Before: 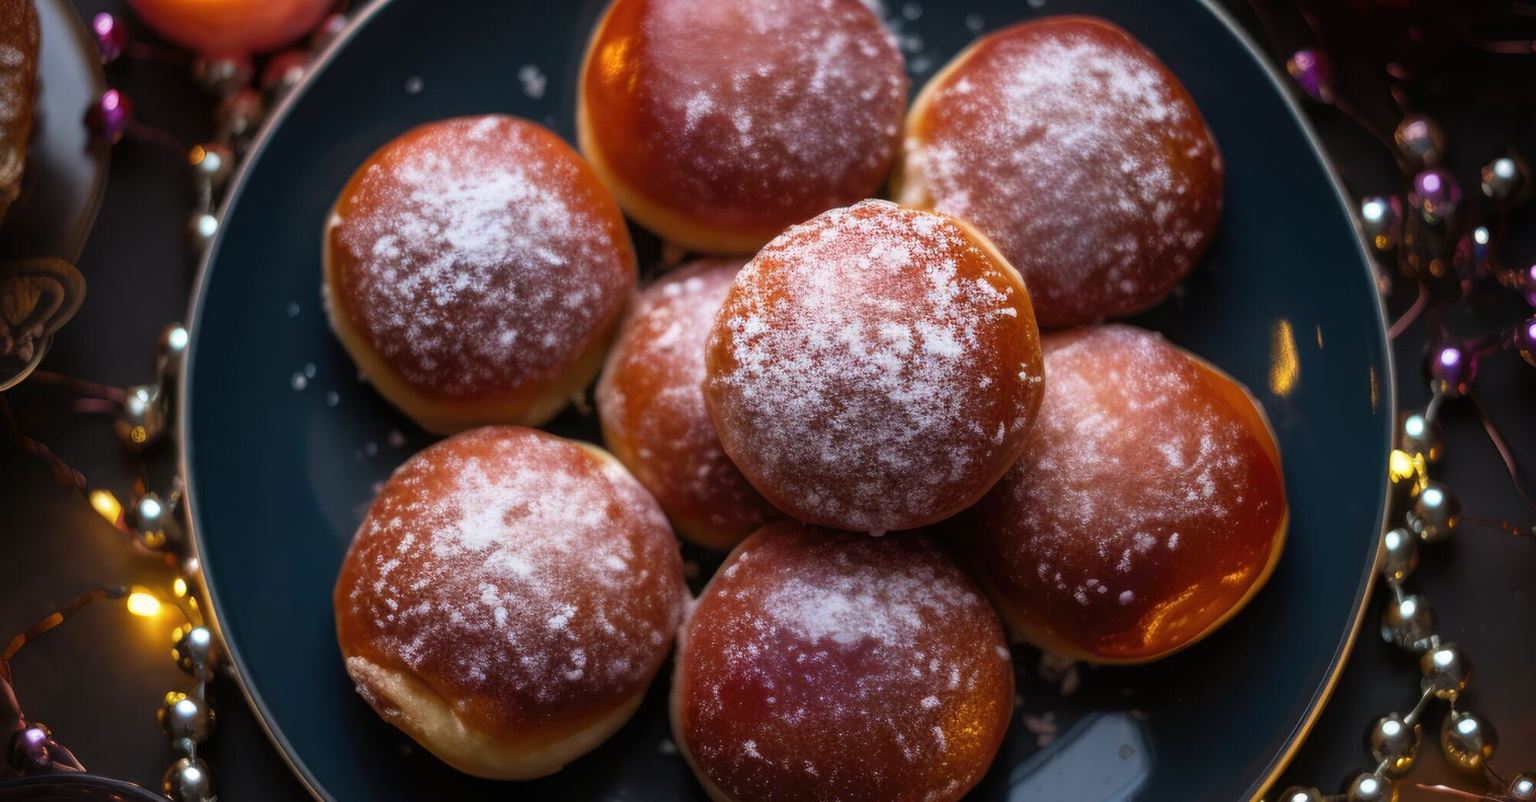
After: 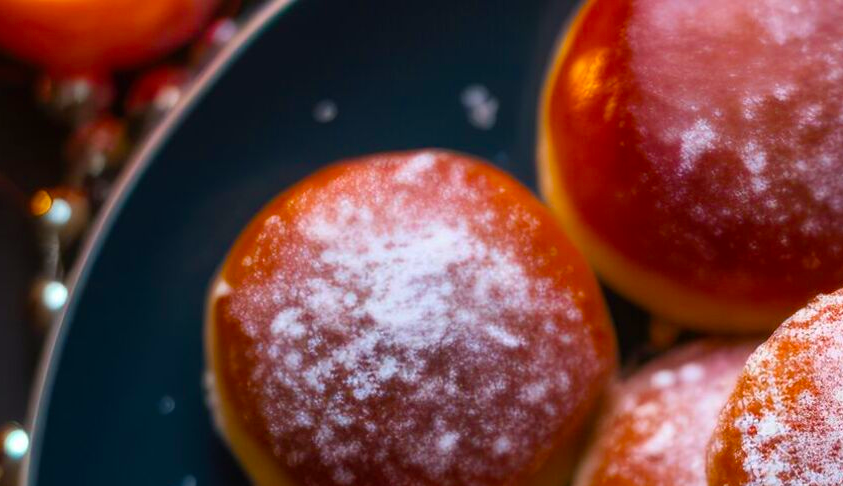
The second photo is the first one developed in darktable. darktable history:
exposure: compensate highlight preservation false
velvia: strength 32%, mid-tones bias 0.2
crop and rotate: left 10.817%, top 0.062%, right 47.194%, bottom 53.626%
